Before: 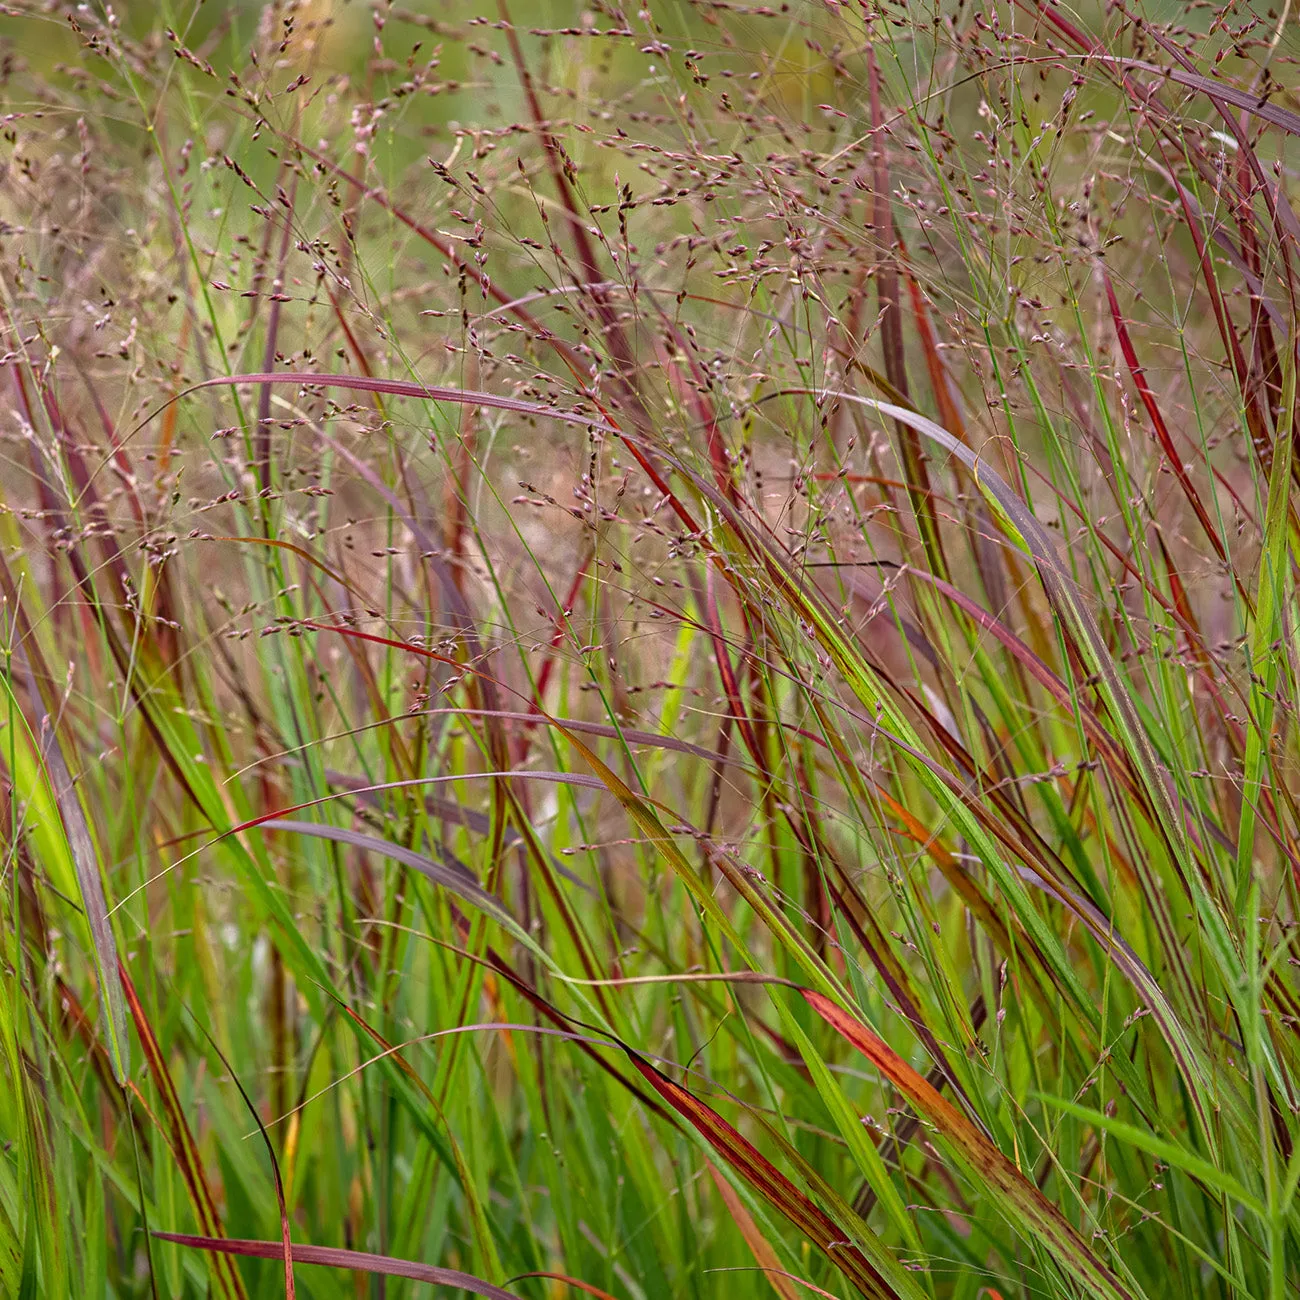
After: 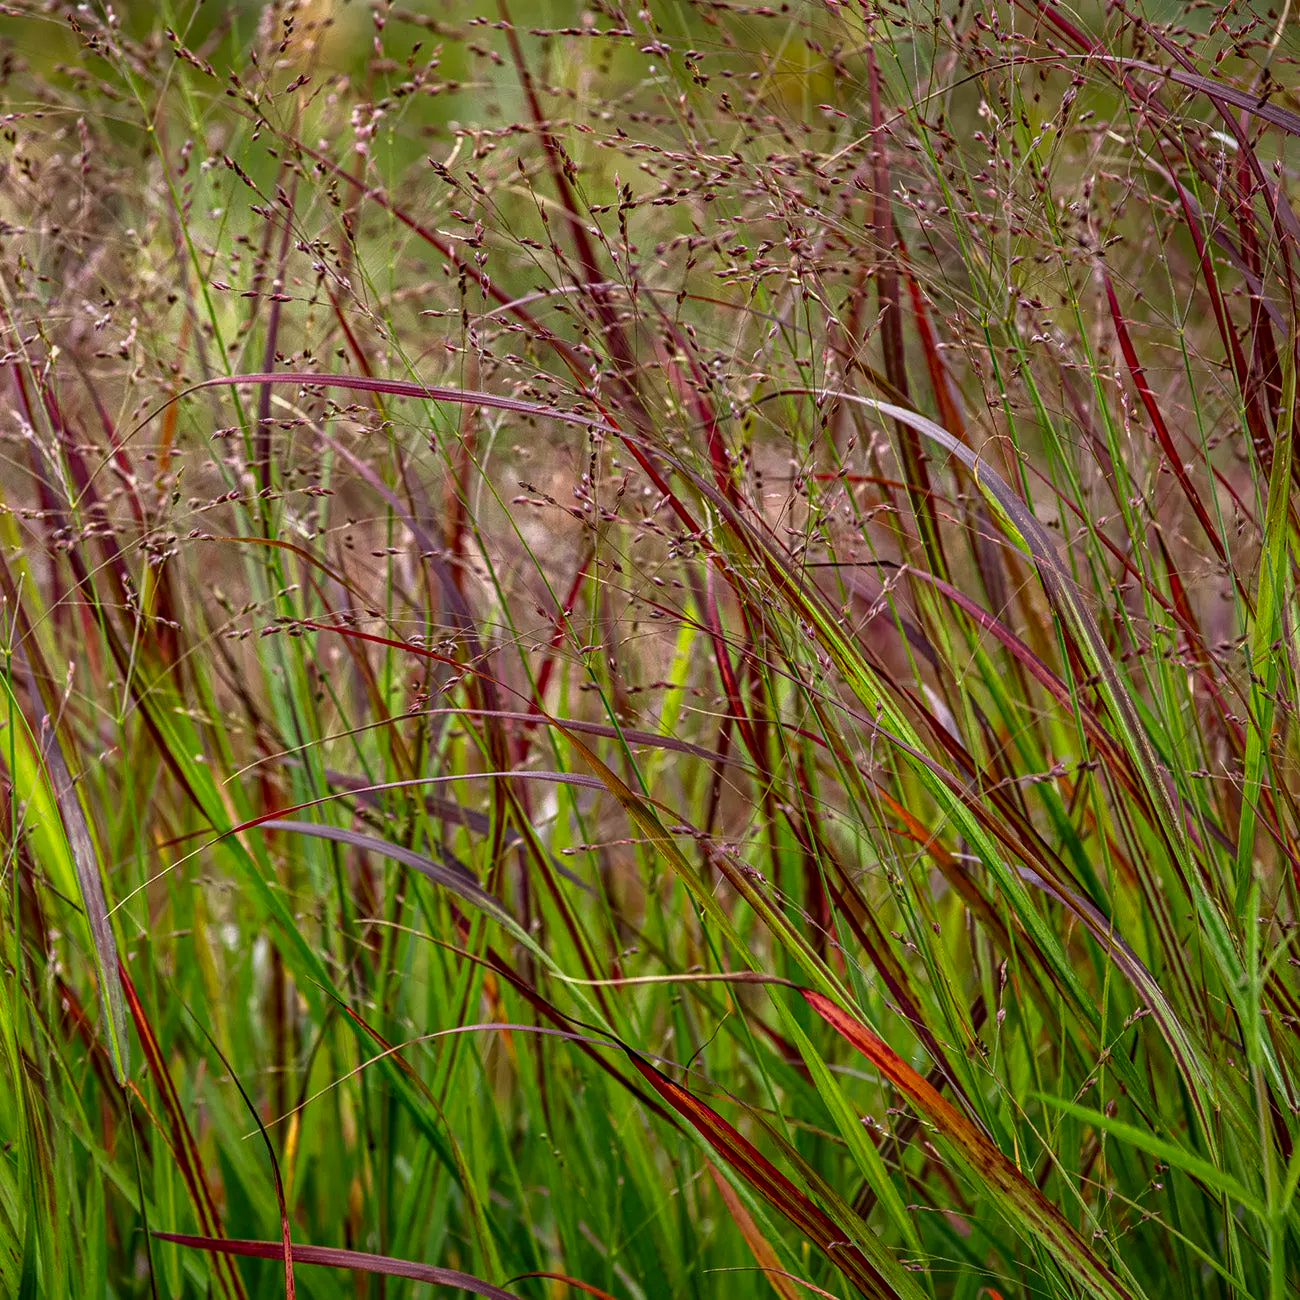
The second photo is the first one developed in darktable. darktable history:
local contrast: on, module defaults
contrast brightness saturation: contrast 0.07, brightness -0.14, saturation 0.11
